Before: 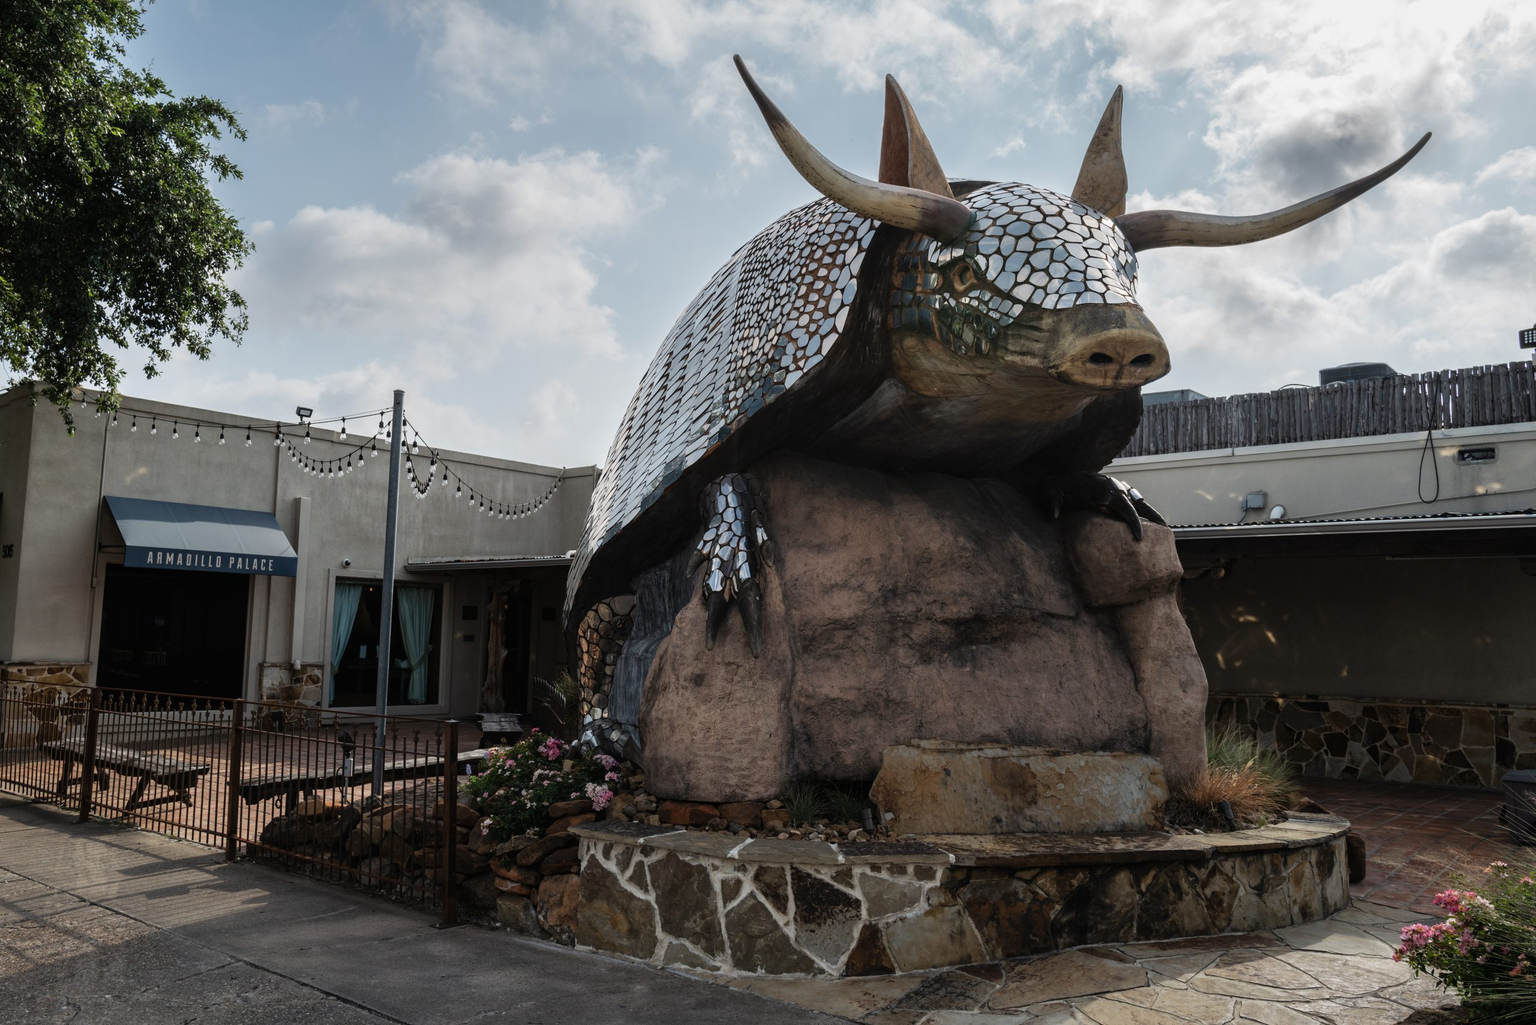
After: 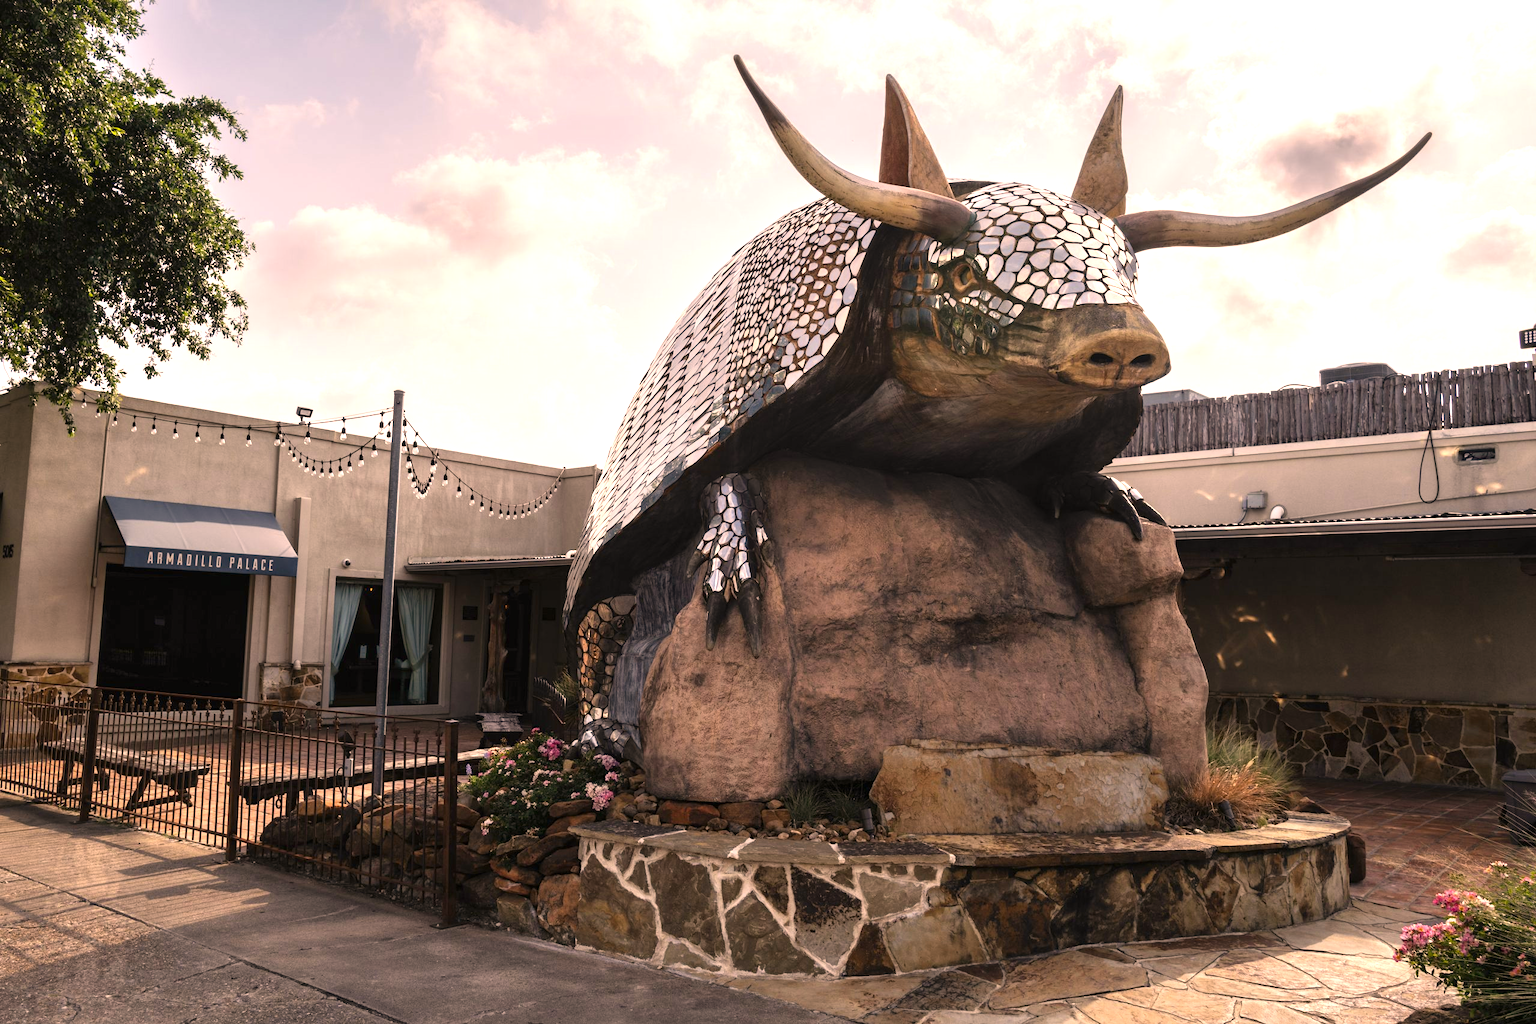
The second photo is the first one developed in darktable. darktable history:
exposure: exposure 1 EV, compensate highlight preservation false
color correction: highlights a* 17.88, highlights b* 18.79
